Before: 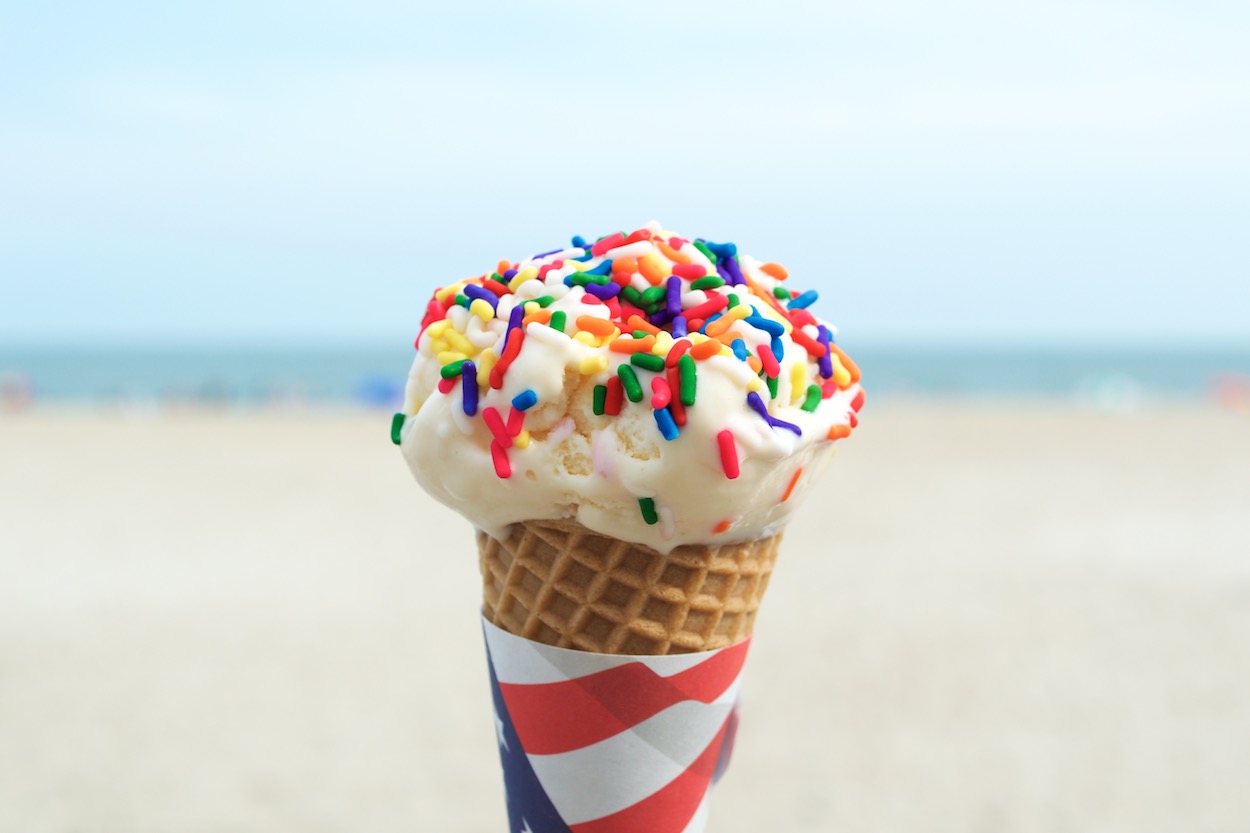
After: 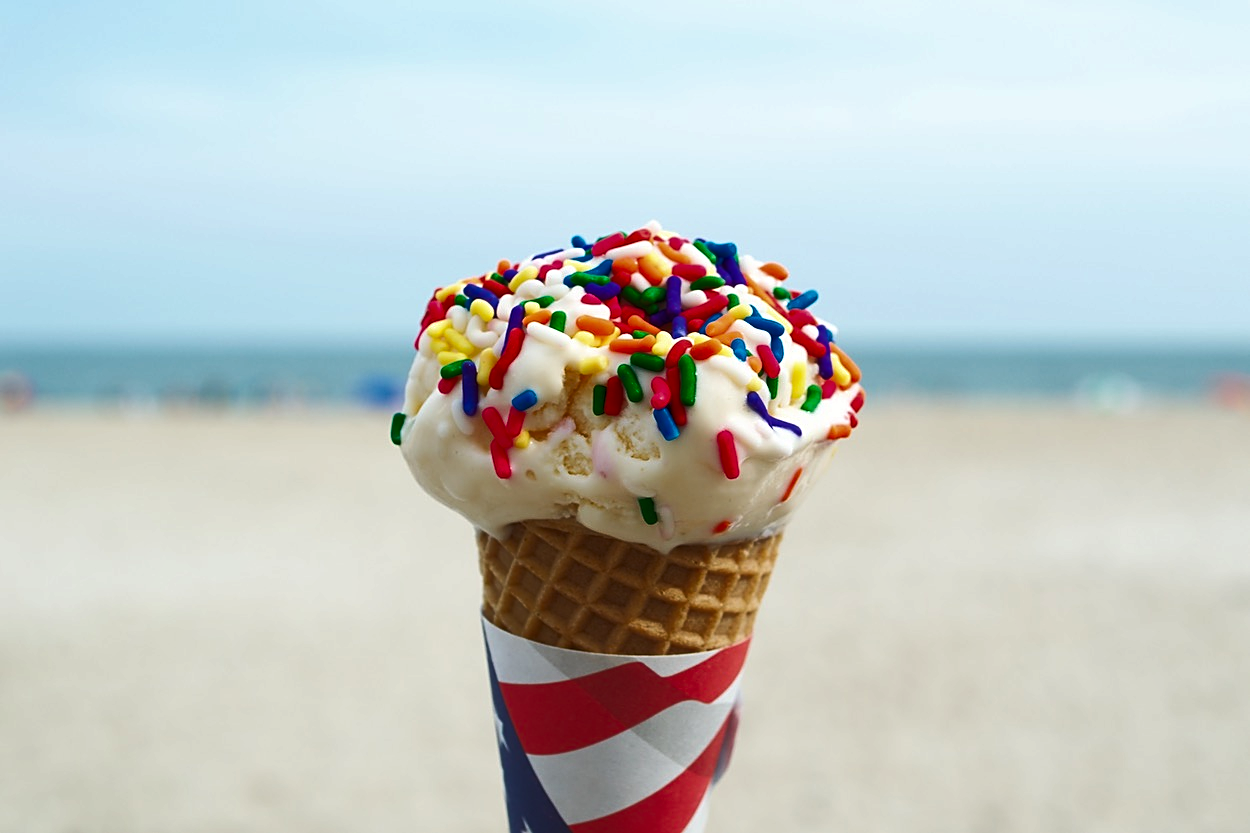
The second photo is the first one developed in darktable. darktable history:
sharpen: on, module defaults
shadows and highlights: radius 336.85, shadows 29.06, soften with gaussian
